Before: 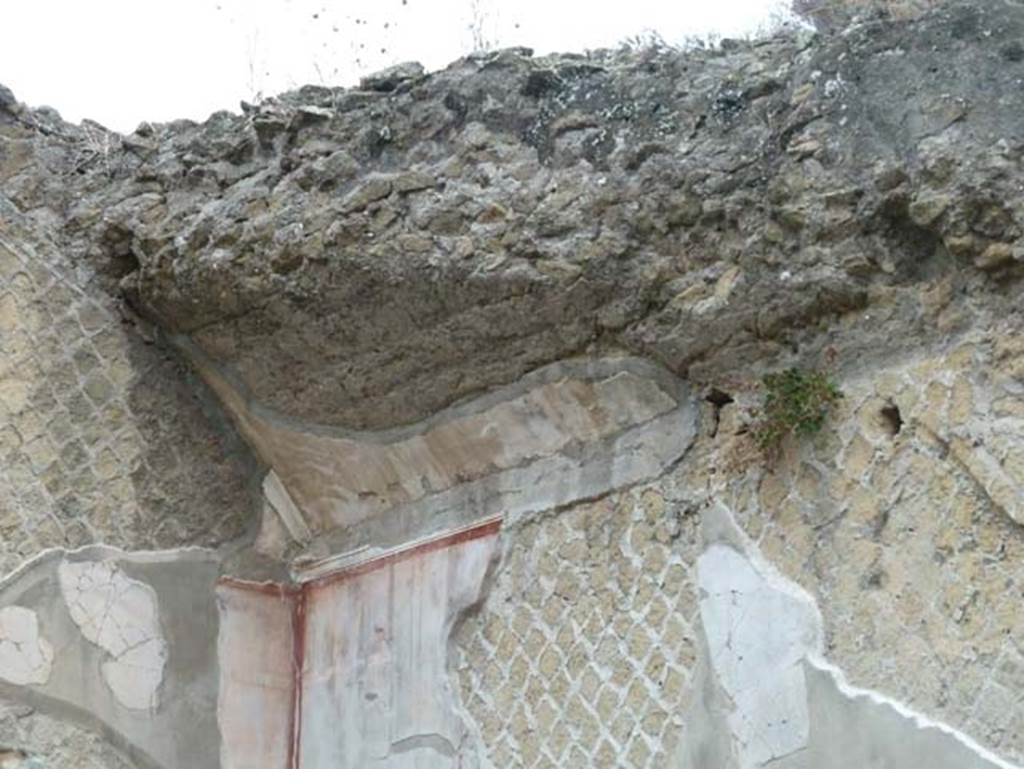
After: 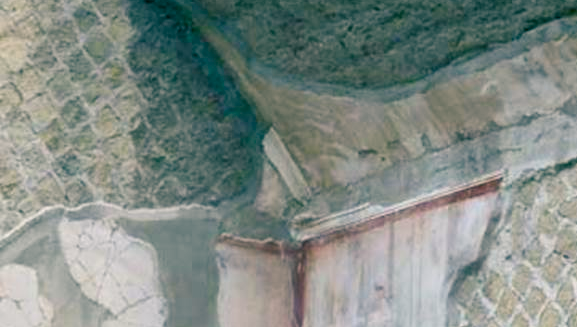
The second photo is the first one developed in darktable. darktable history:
color balance rgb: shadows lift › luminance -28.76%, shadows lift › chroma 10%, shadows lift › hue 230°, power › chroma 0.5%, power › hue 215°, highlights gain › luminance 7.14%, highlights gain › chroma 1%, highlights gain › hue 50°, global offset › luminance -0.29%, global offset › hue 260°, perceptual saturation grading › global saturation 20%, perceptual saturation grading › highlights -13.92%, perceptual saturation grading › shadows 50%
crop: top 44.483%, right 43.593%, bottom 12.892%
